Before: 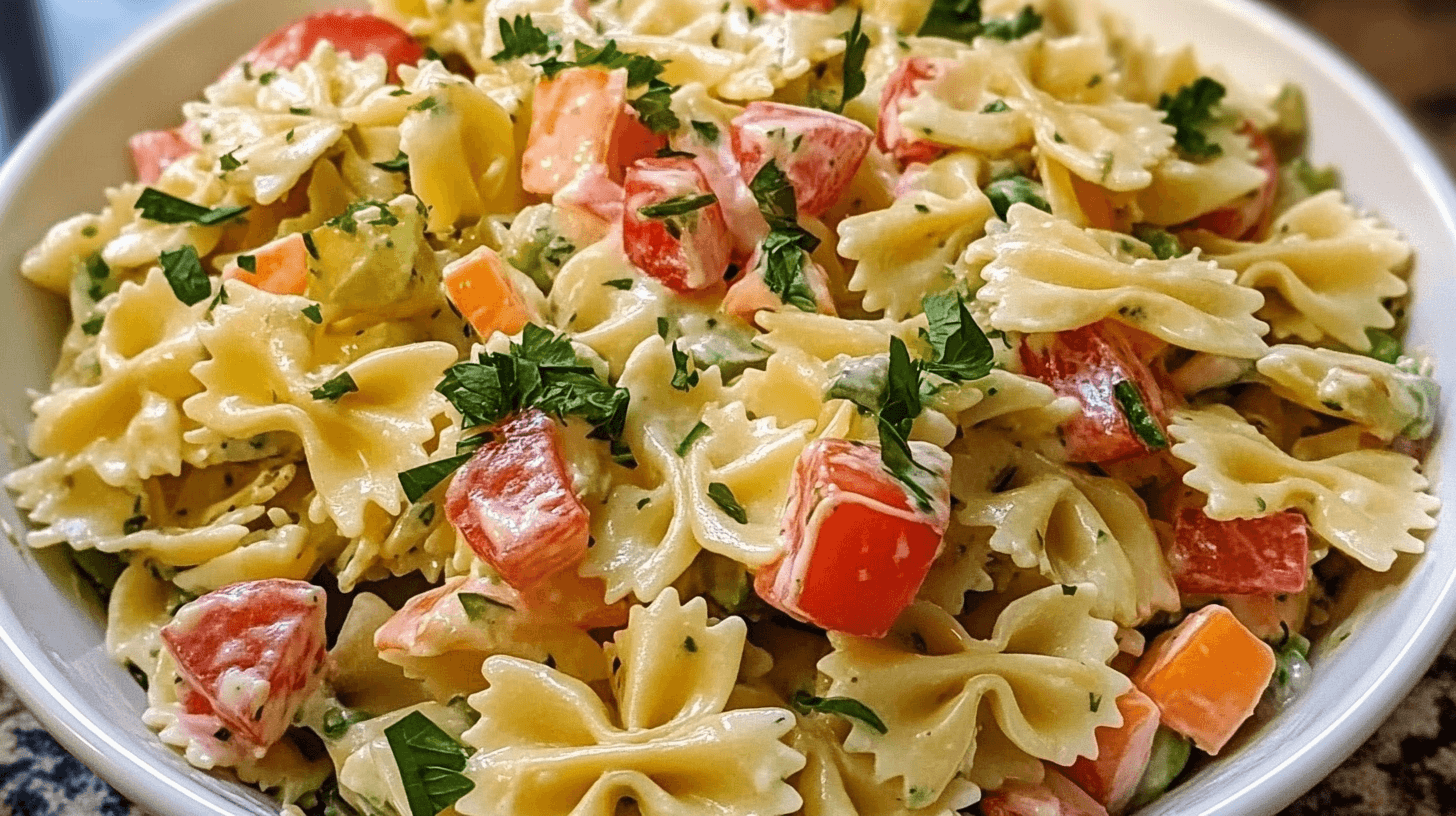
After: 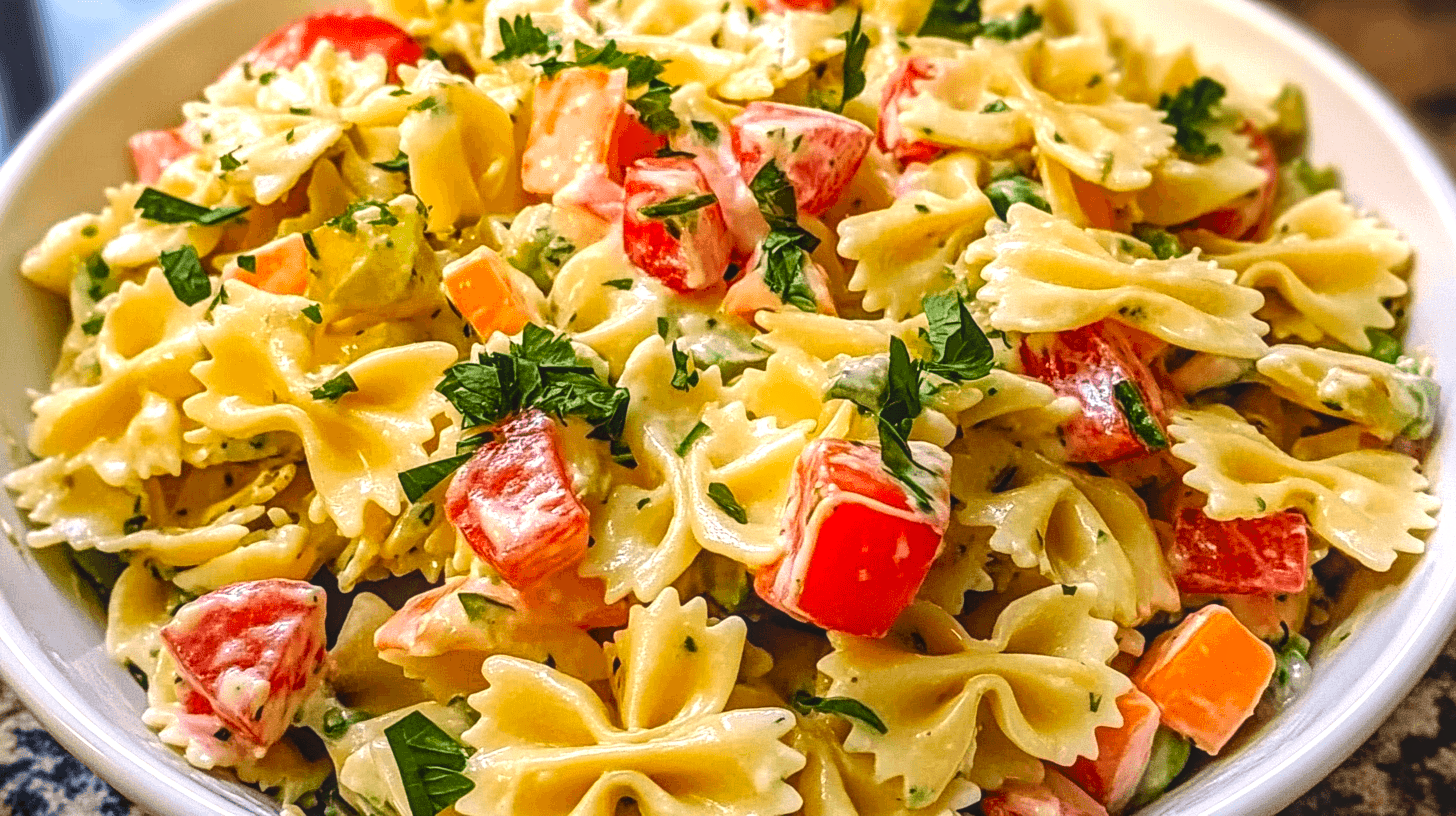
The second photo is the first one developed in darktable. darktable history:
local contrast: detail 130%
color correction: highlights a* 3.58, highlights b* 5.14
contrast brightness saturation: contrast -0.183, saturation 0.188
tone equalizer: -8 EV -0.774 EV, -7 EV -0.722 EV, -6 EV -0.634 EV, -5 EV -0.364 EV, -3 EV 0.372 EV, -2 EV 0.6 EV, -1 EV 0.686 EV, +0 EV 0.751 EV, mask exposure compensation -0.508 EV
